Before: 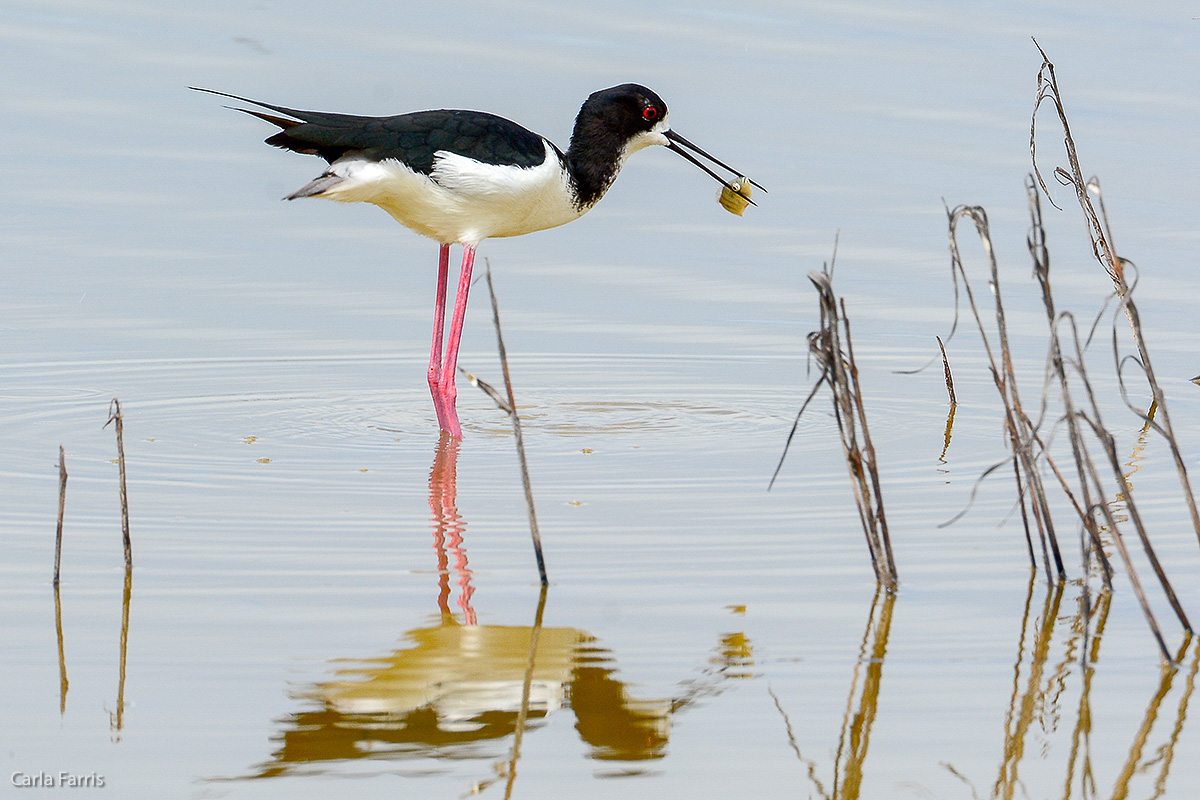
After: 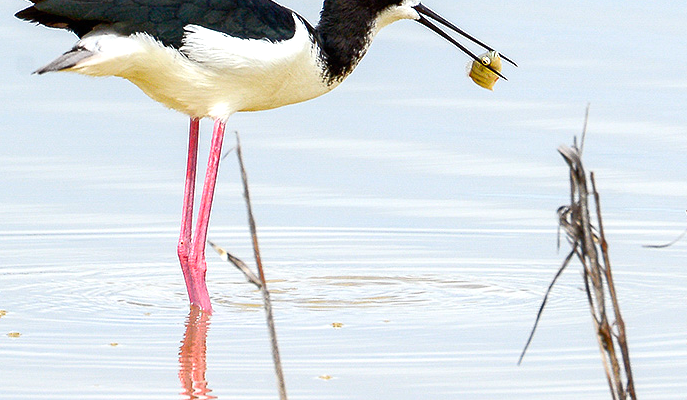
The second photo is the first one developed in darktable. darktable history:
crop: left 20.873%, top 15.757%, right 21.826%, bottom 34.15%
exposure: black level correction 0, exposure 0.498 EV, compensate exposure bias true, compensate highlight preservation false
